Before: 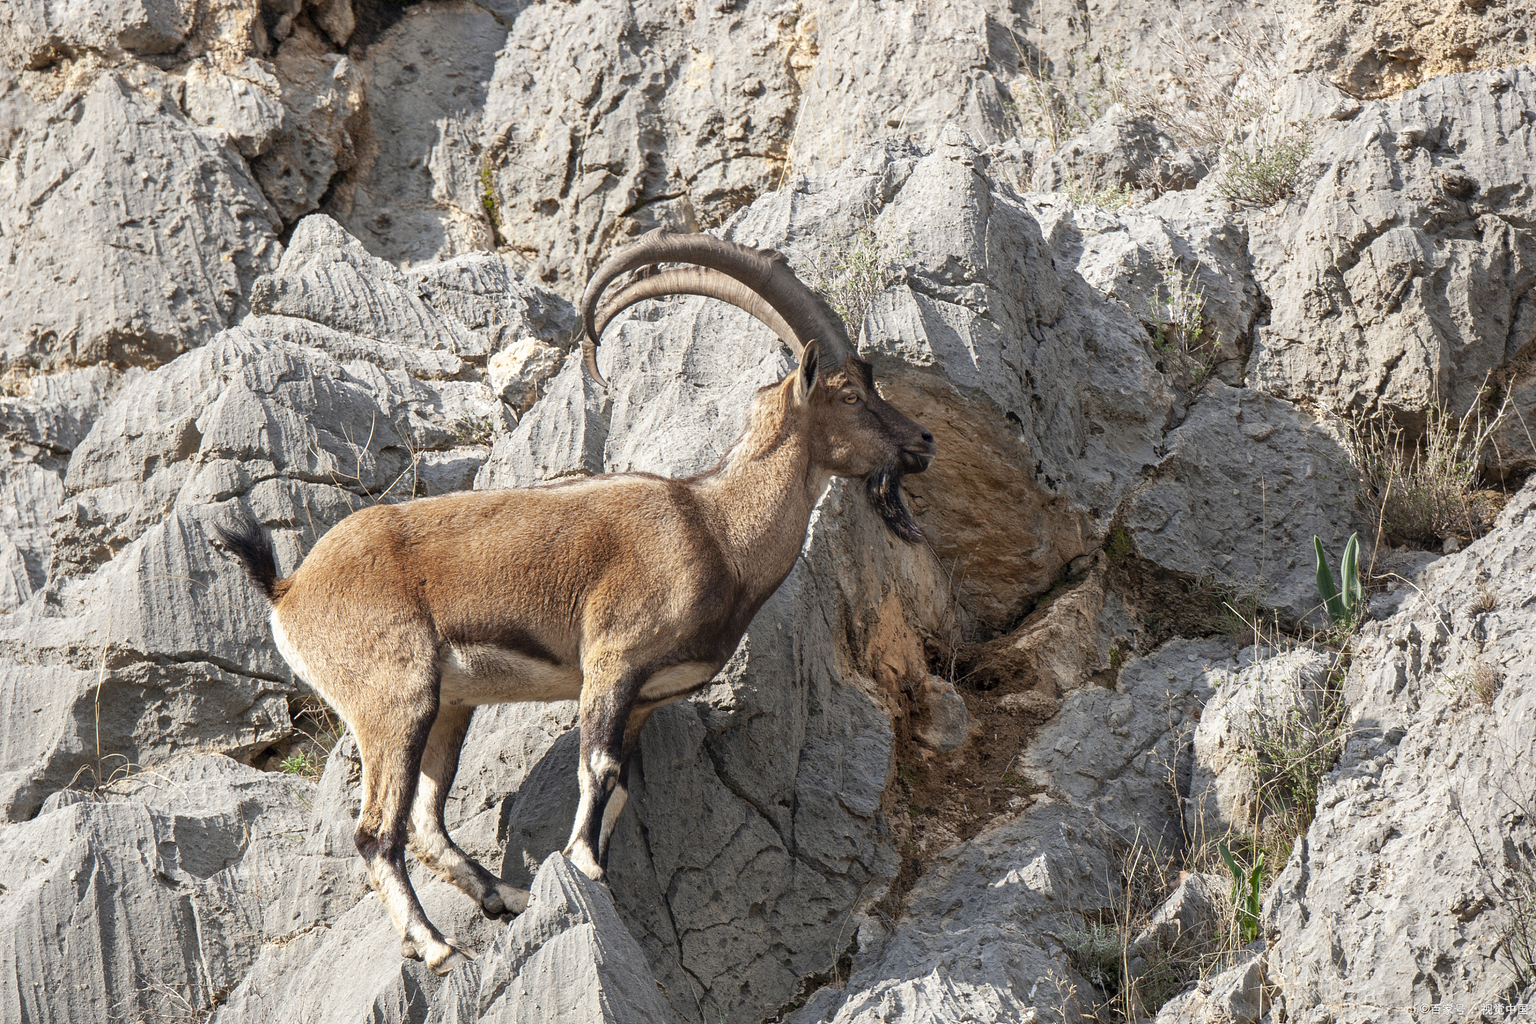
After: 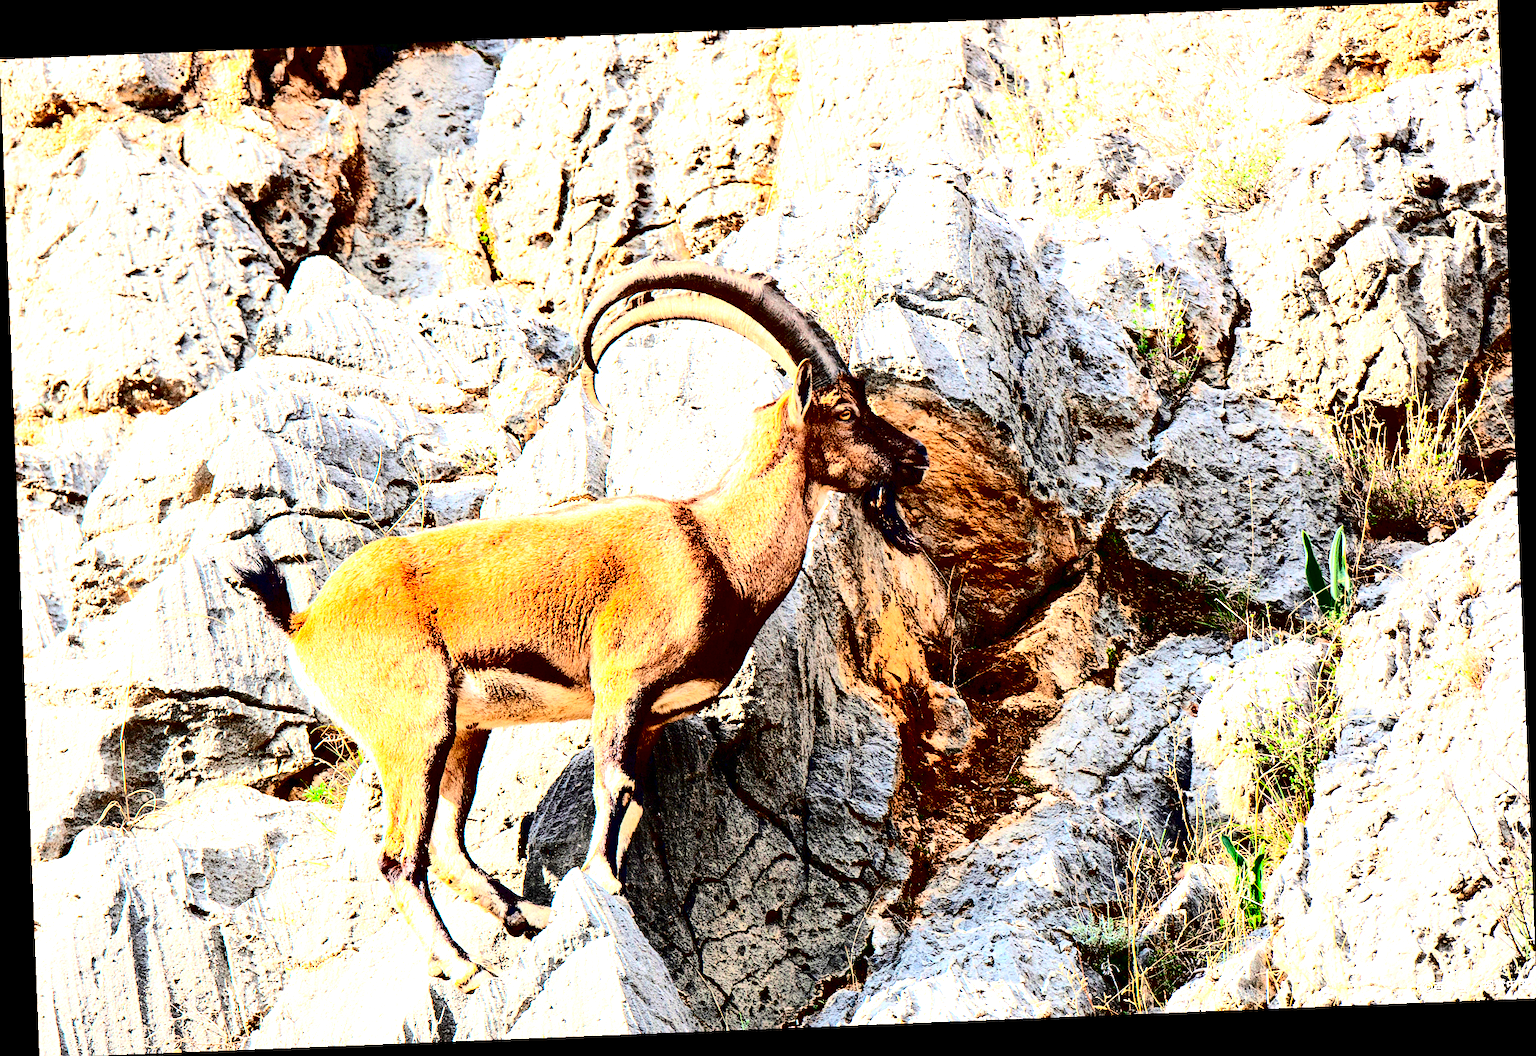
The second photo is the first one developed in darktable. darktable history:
base curve: curves: ch0 [(0, 0) (0.472, 0.508) (1, 1)]
exposure: black level correction 0, exposure 1.625 EV, compensate exposure bias true, compensate highlight preservation false
rotate and perspective: rotation -2.29°, automatic cropping off
contrast brightness saturation: contrast 0.77, brightness -1, saturation 1
